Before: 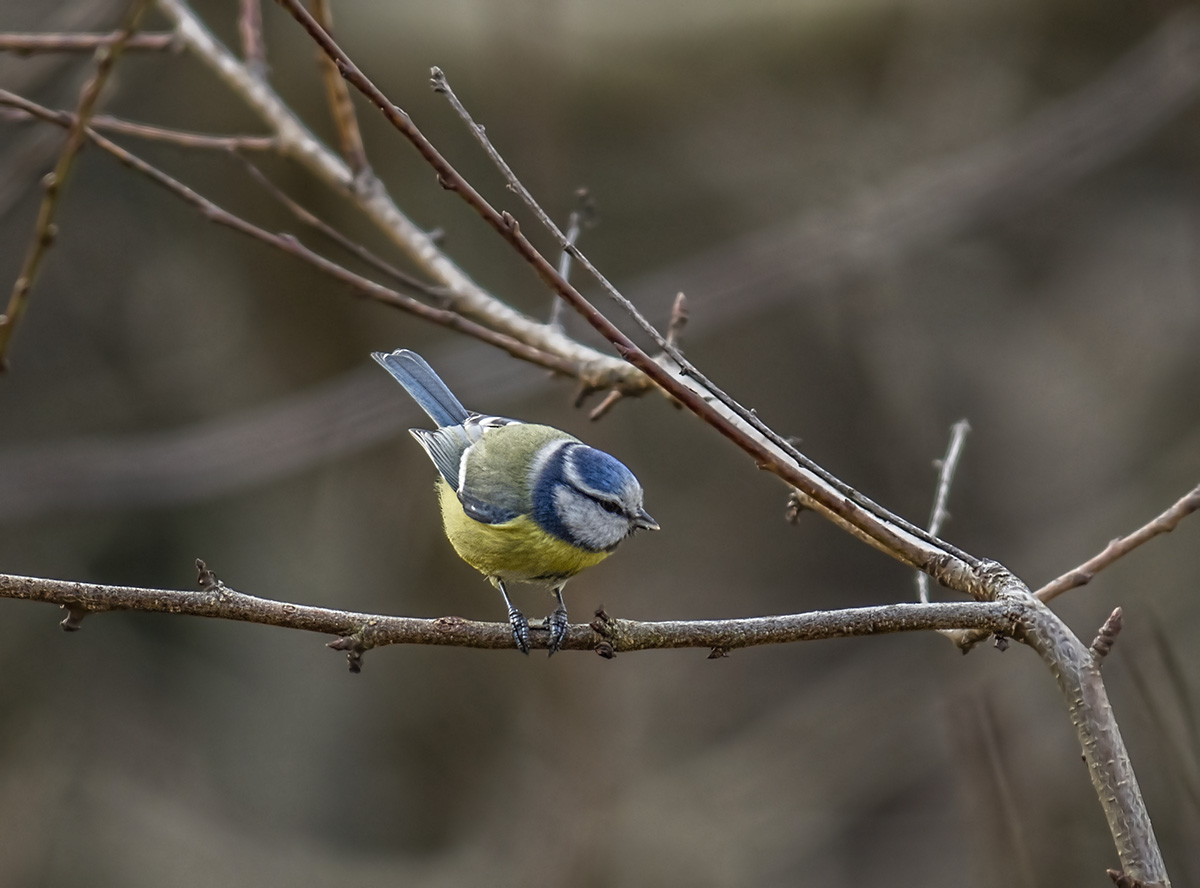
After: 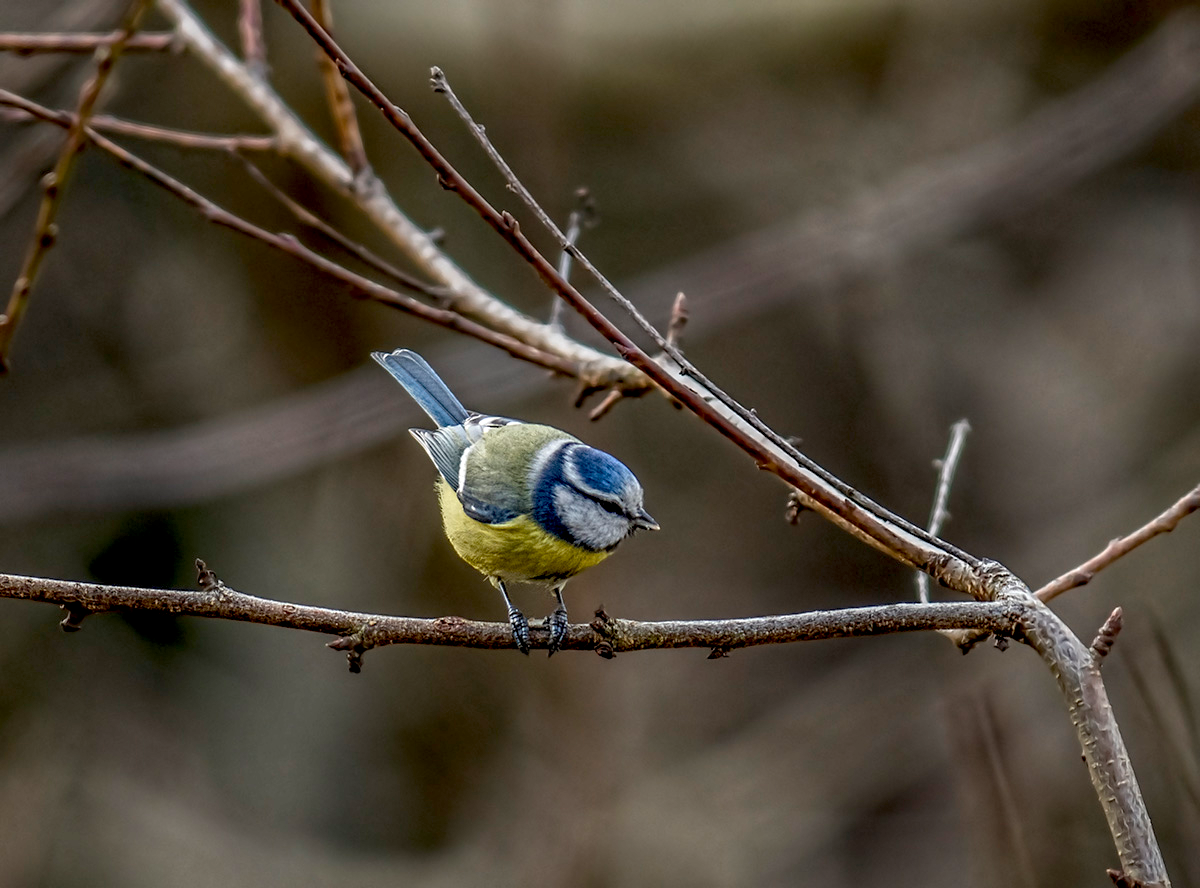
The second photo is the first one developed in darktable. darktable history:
exposure: black level correction 0.016, exposure -0.009 EV, compensate highlight preservation false
local contrast: on, module defaults
